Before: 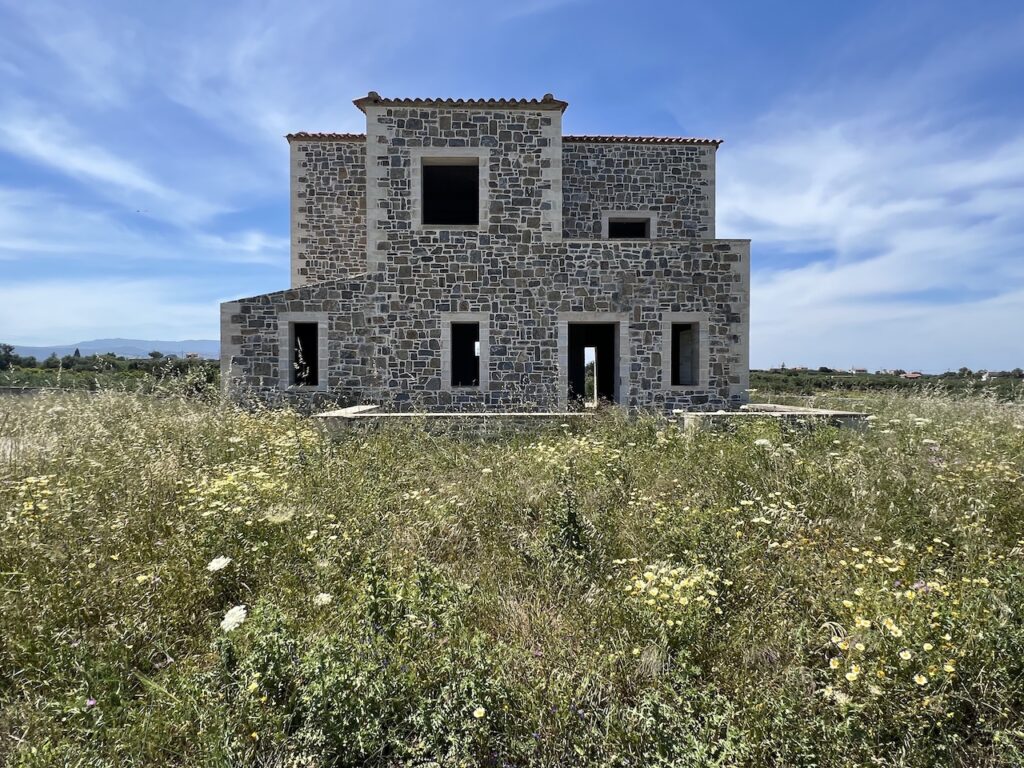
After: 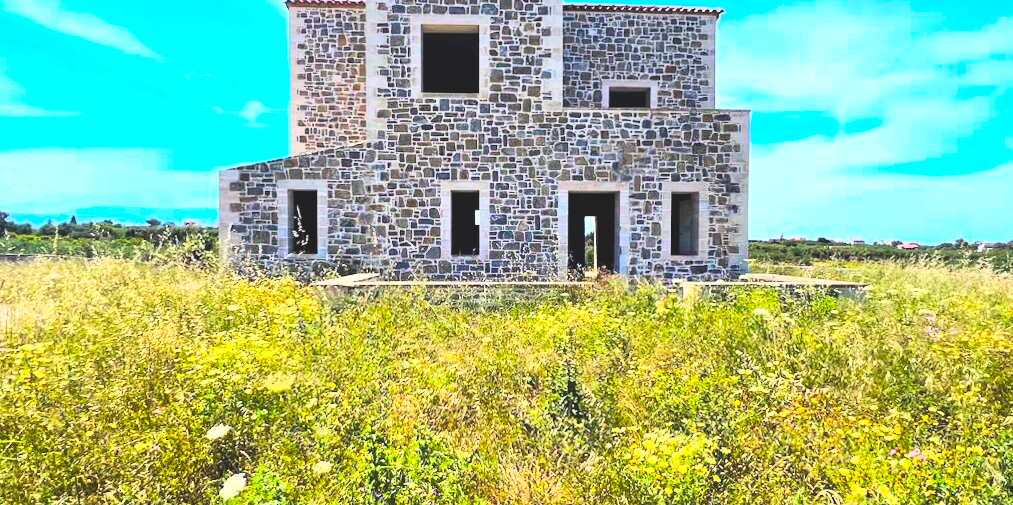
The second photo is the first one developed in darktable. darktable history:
color correction: highlights a* 1.59, highlights b* -1.7, saturation 2.48
rgb curve: curves: ch0 [(0, 0) (0.21, 0.15) (0.24, 0.21) (0.5, 0.75) (0.75, 0.96) (0.89, 0.99) (1, 1)]; ch1 [(0, 0.02) (0.21, 0.13) (0.25, 0.2) (0.5, 0.67) (0.75, 0.9) (0.89, 0.97) (1, 1)]; ch2 [(0, 0.02) (0.21, 0.13) (0.25, 0.2) (0.5, 0.67) (0.75, 0.9) (0.89, 0.97) (1, 1)], compensate middle gray true
white balance: emerald 1
crop: top 16.727%, bottom 16.727%
exposure: black level correction -0.03, compensate highlight preservation false
rotate and perspective: rotation 0.174°, lens shift (vertical) 0.013, lens shift (horizontal) 0.019, shear 0.001, automatic cropping original format, crop left 0.007, crop right 0.991, crop top 0.016, crop bottom 0.997
